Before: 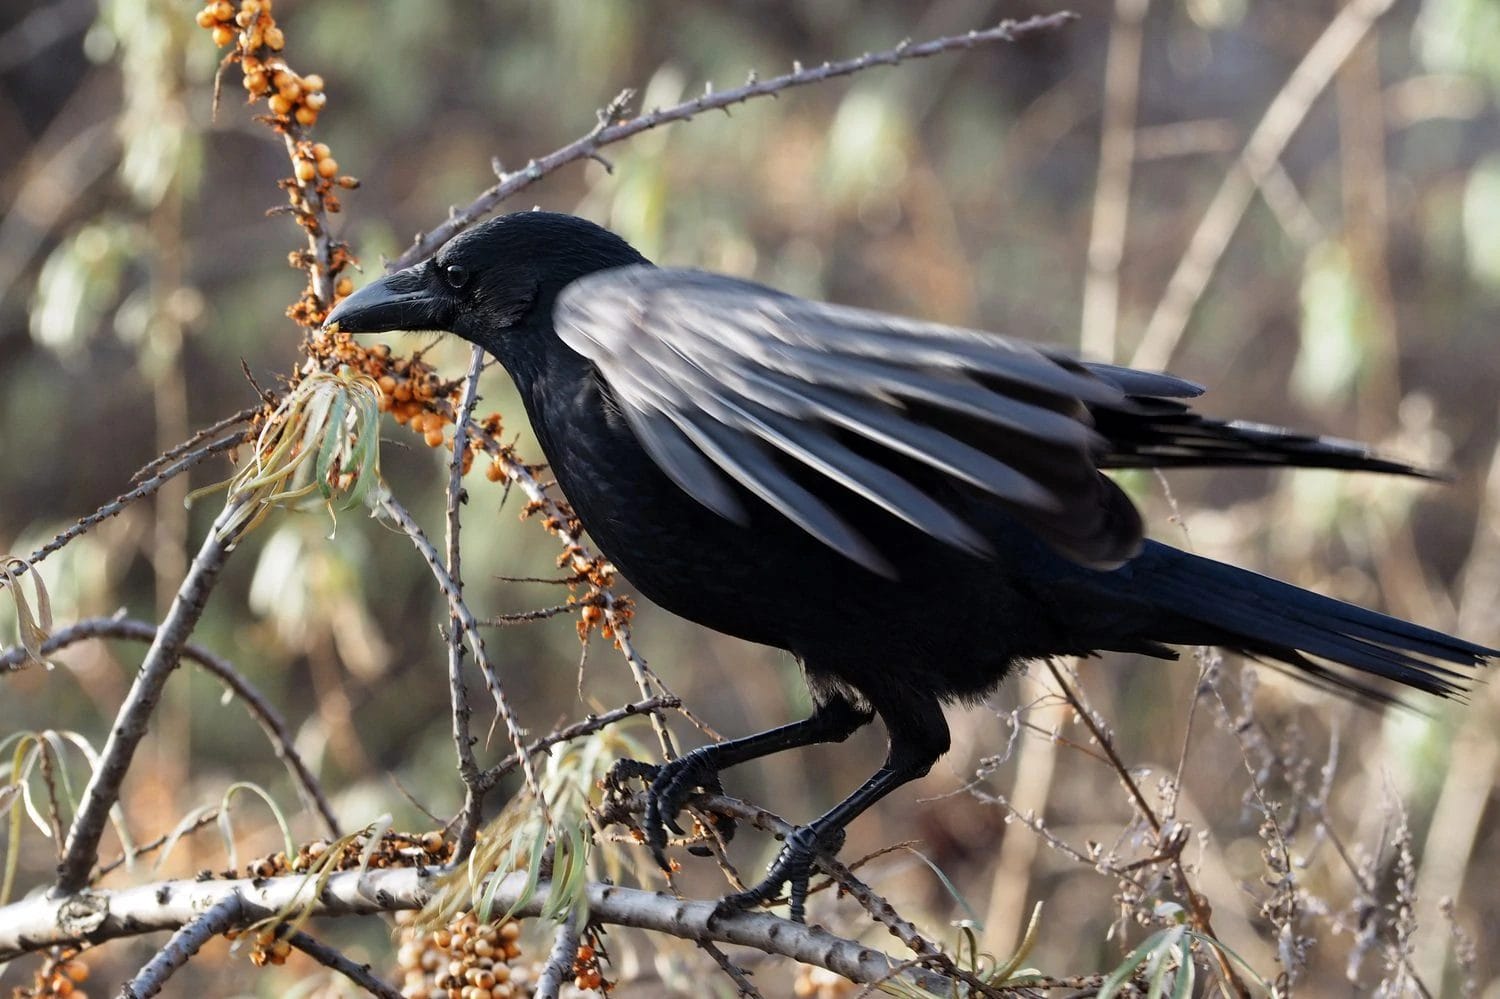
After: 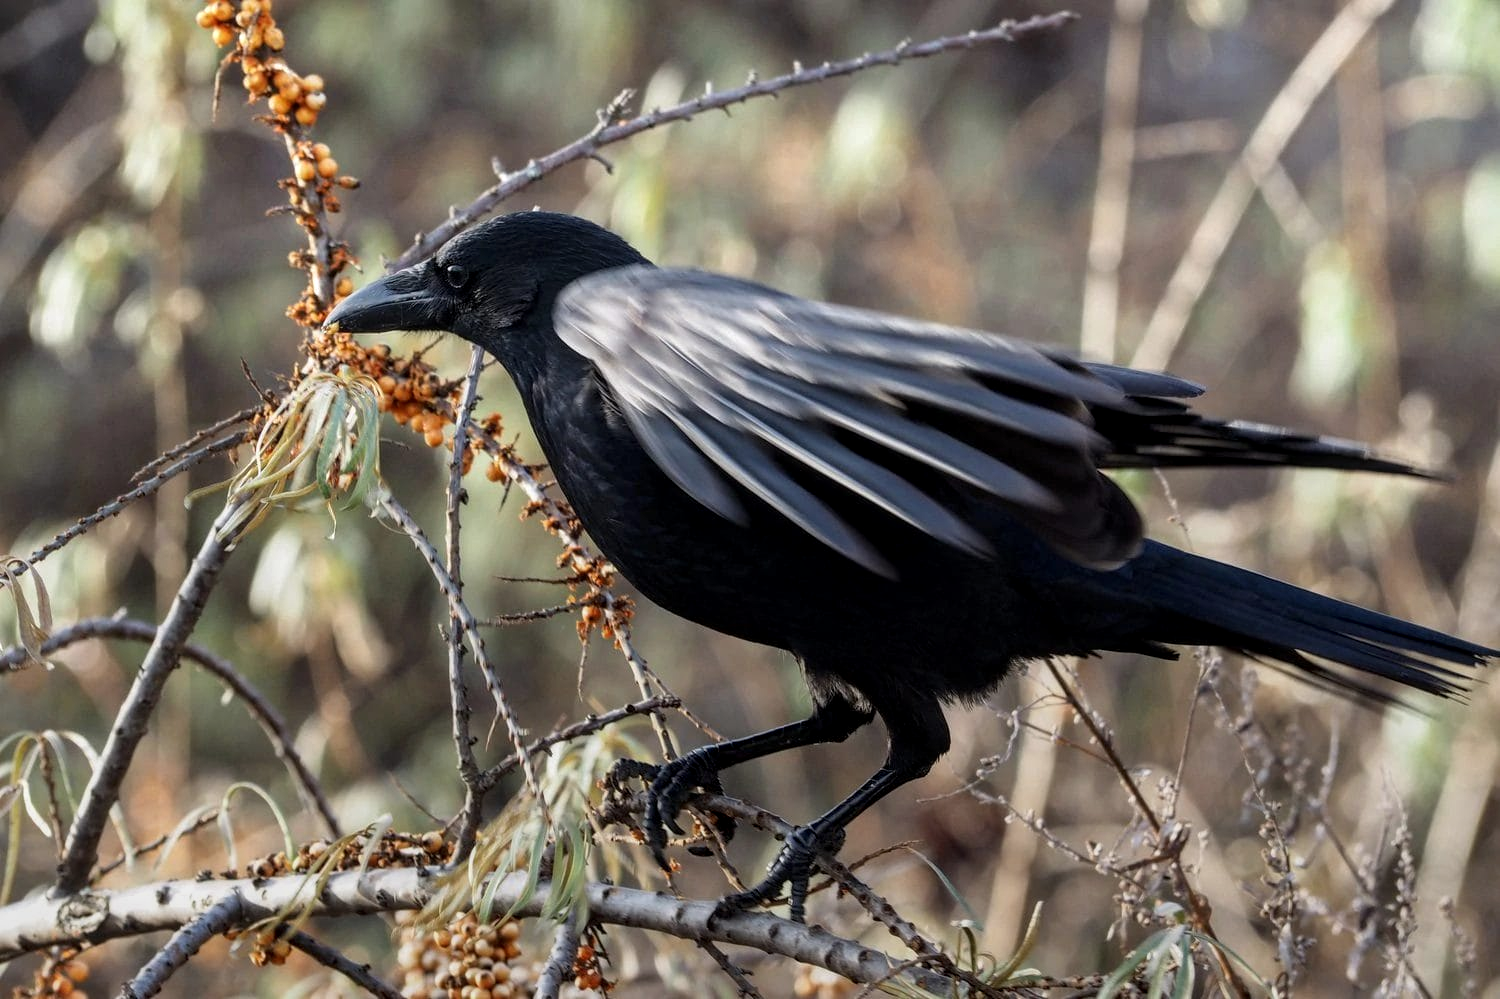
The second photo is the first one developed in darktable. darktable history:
exposure: compensate highlight preservation false
local contrast: on, module defaults
graduated density: rotation -180°, offset 24.95
